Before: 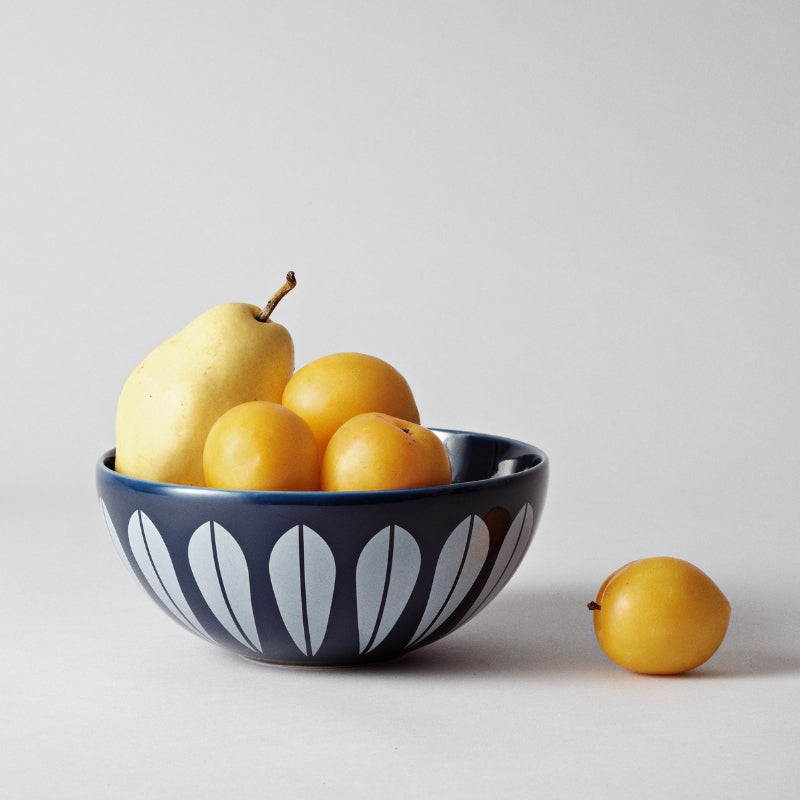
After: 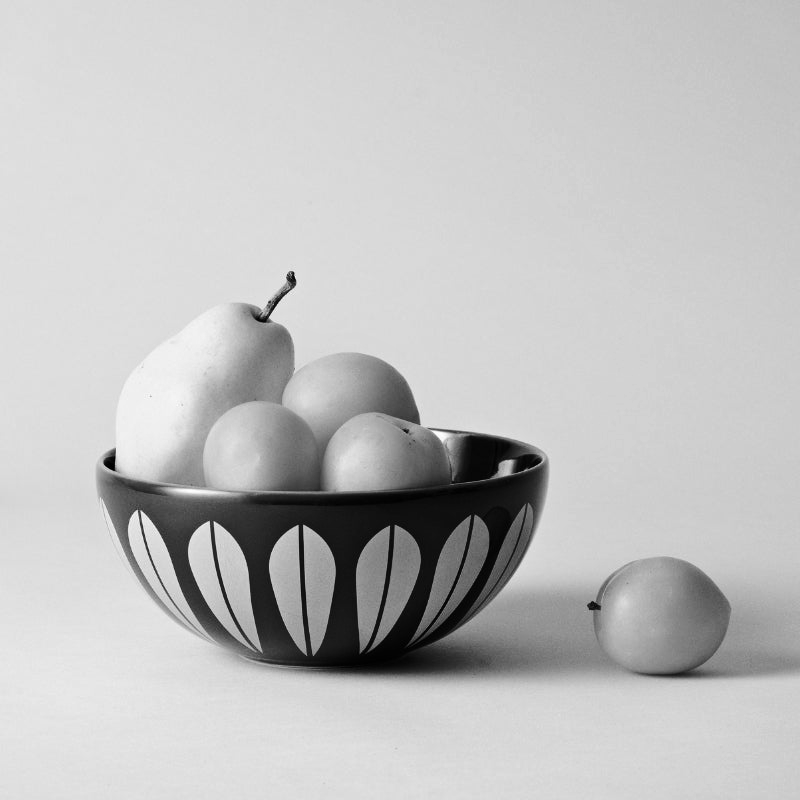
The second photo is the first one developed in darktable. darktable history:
white balance: red 1.004, blue 1.096
base curve: curves: ch0 [(0, 0) (0.073, 0.04) (0.157, 0.139) (0.492, 0.492) (0.758, 0.758) (1, 1)], preserve colors none
monochrome: on, module defaults
